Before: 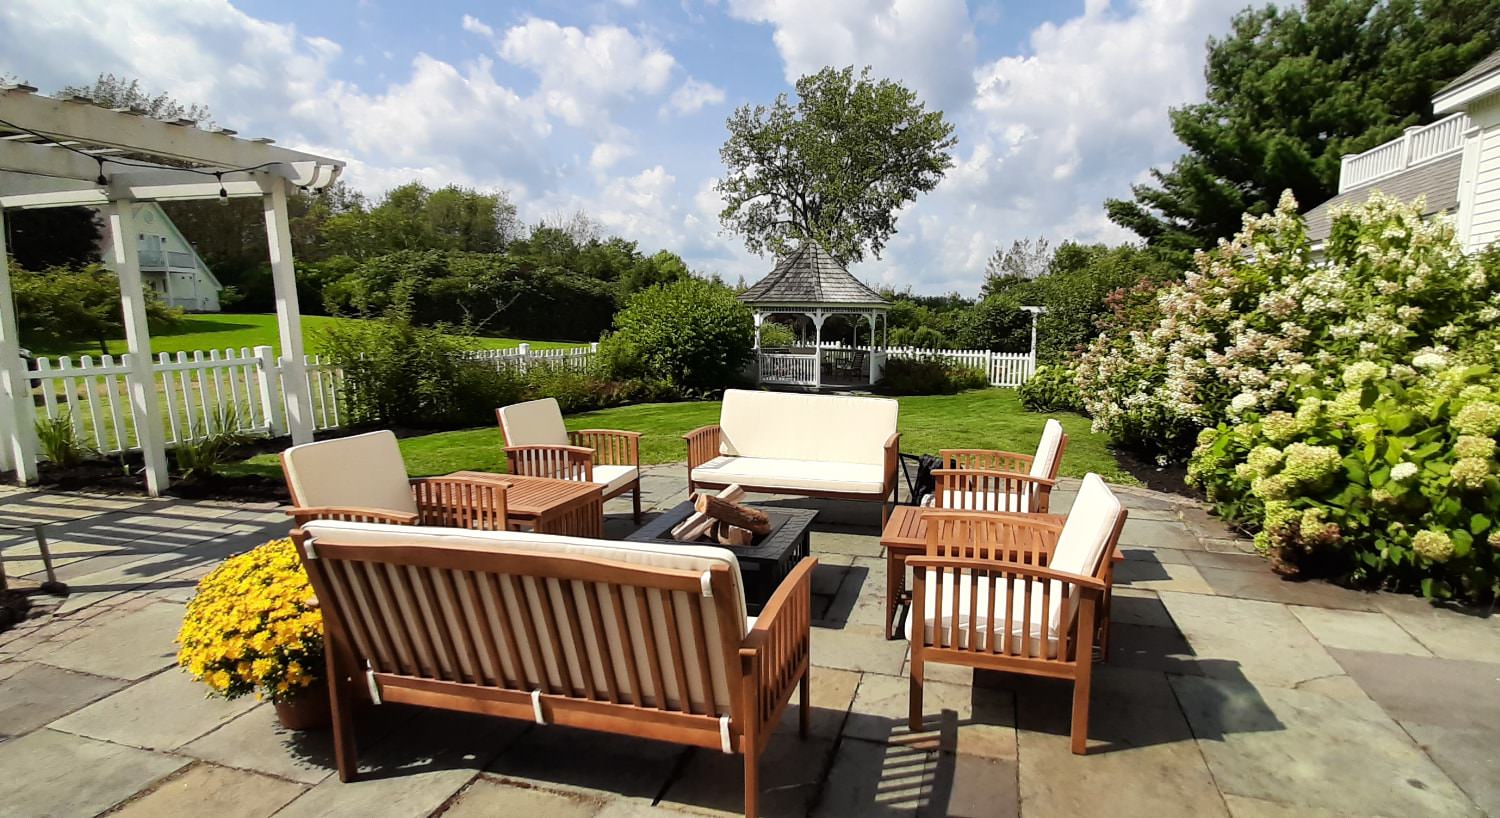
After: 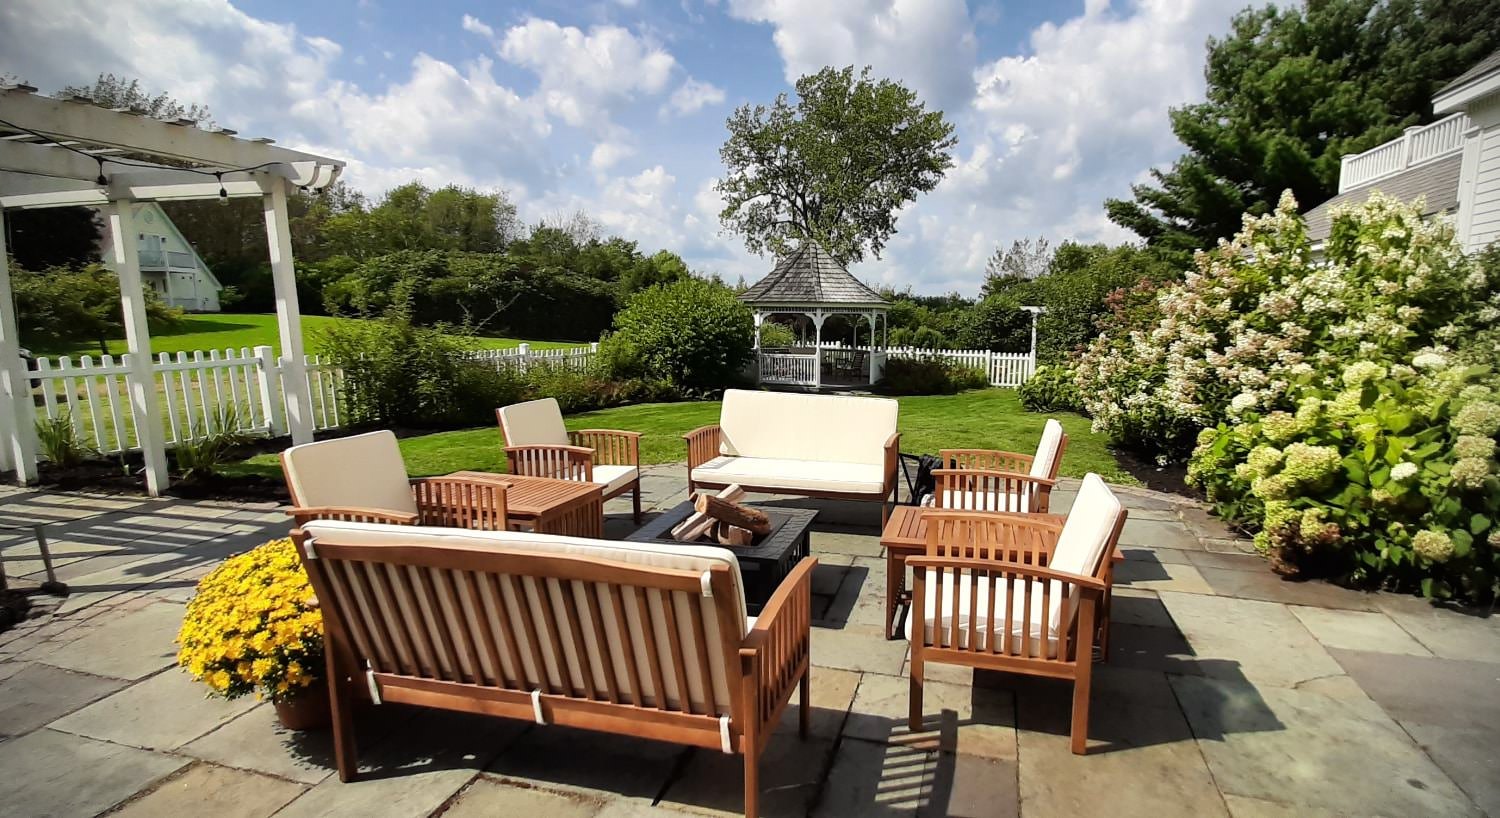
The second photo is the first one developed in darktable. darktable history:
shadows and highlights: soften with gaussian
vignetting: fall-off start 87.79%, fall-off radius 25.17%
